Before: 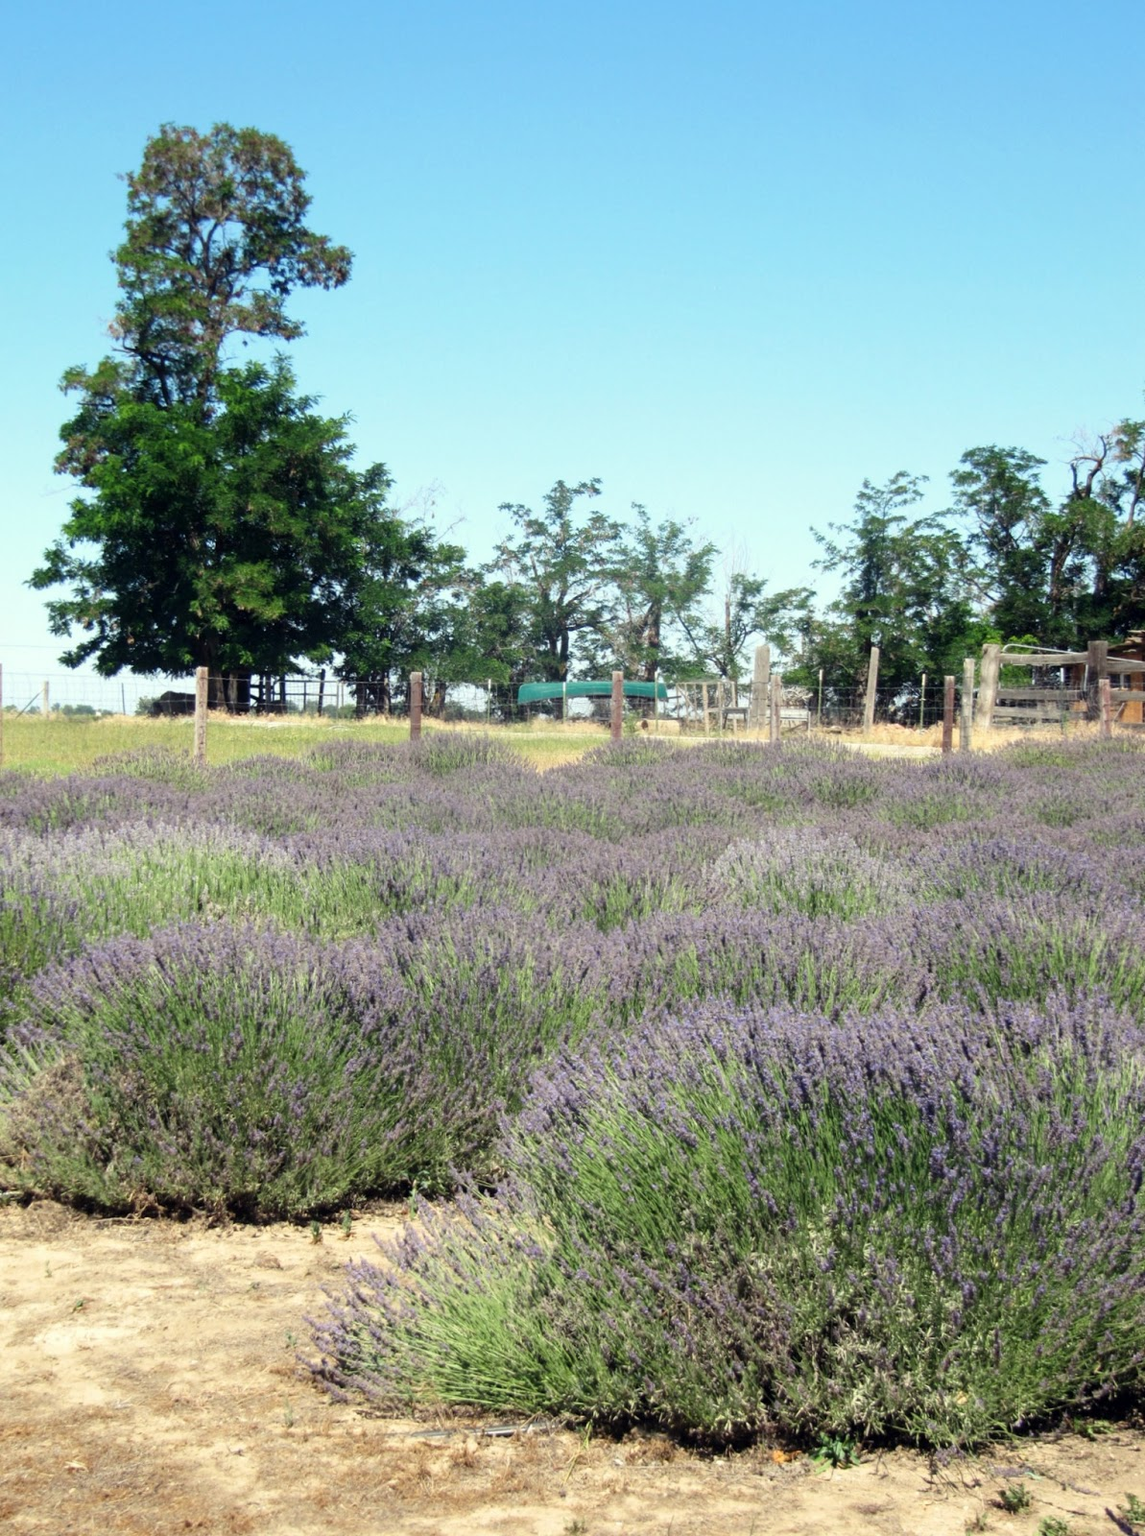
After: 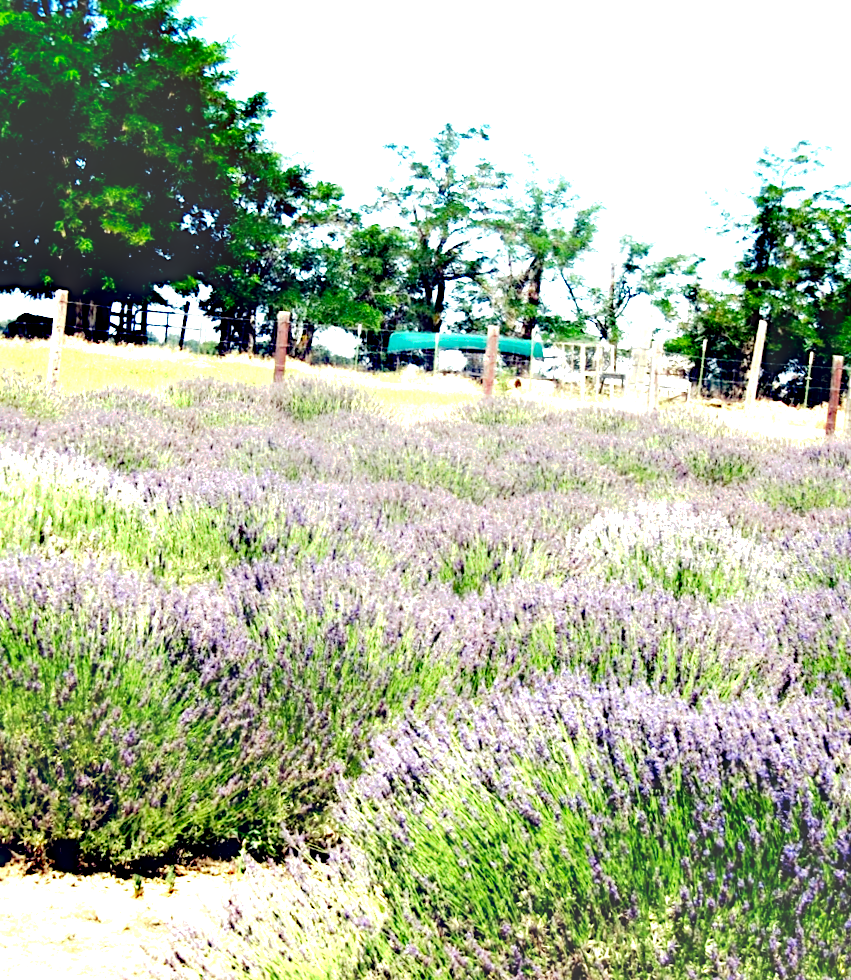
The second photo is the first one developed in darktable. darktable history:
tone equalizer: -8 EV 0.22 EV, -7 EV 0.388 EV, -6 EV 0.448 EV, -5 EV 0.236 EV, -3 EV -0.256 EV, -2 EV -0.417 EV, -1 EV -0.436 EV, +0 EV -0.229 EV, edges refinement/feathering 500, mask exposure compensation -1.57 EV, preserve details no
exposure: black level correction 0.001, exposure 0.959 EV, compensate highlight preservation false
base curve: curves: ch0 [(0, 0.036) (0.083, 0.04) (0.804, 1)], fusion 1, preserve colors none
crop and rotate: angle -4.16°, left 9.757%, top 21.1%, right 12.139%, bottom 11.827%
